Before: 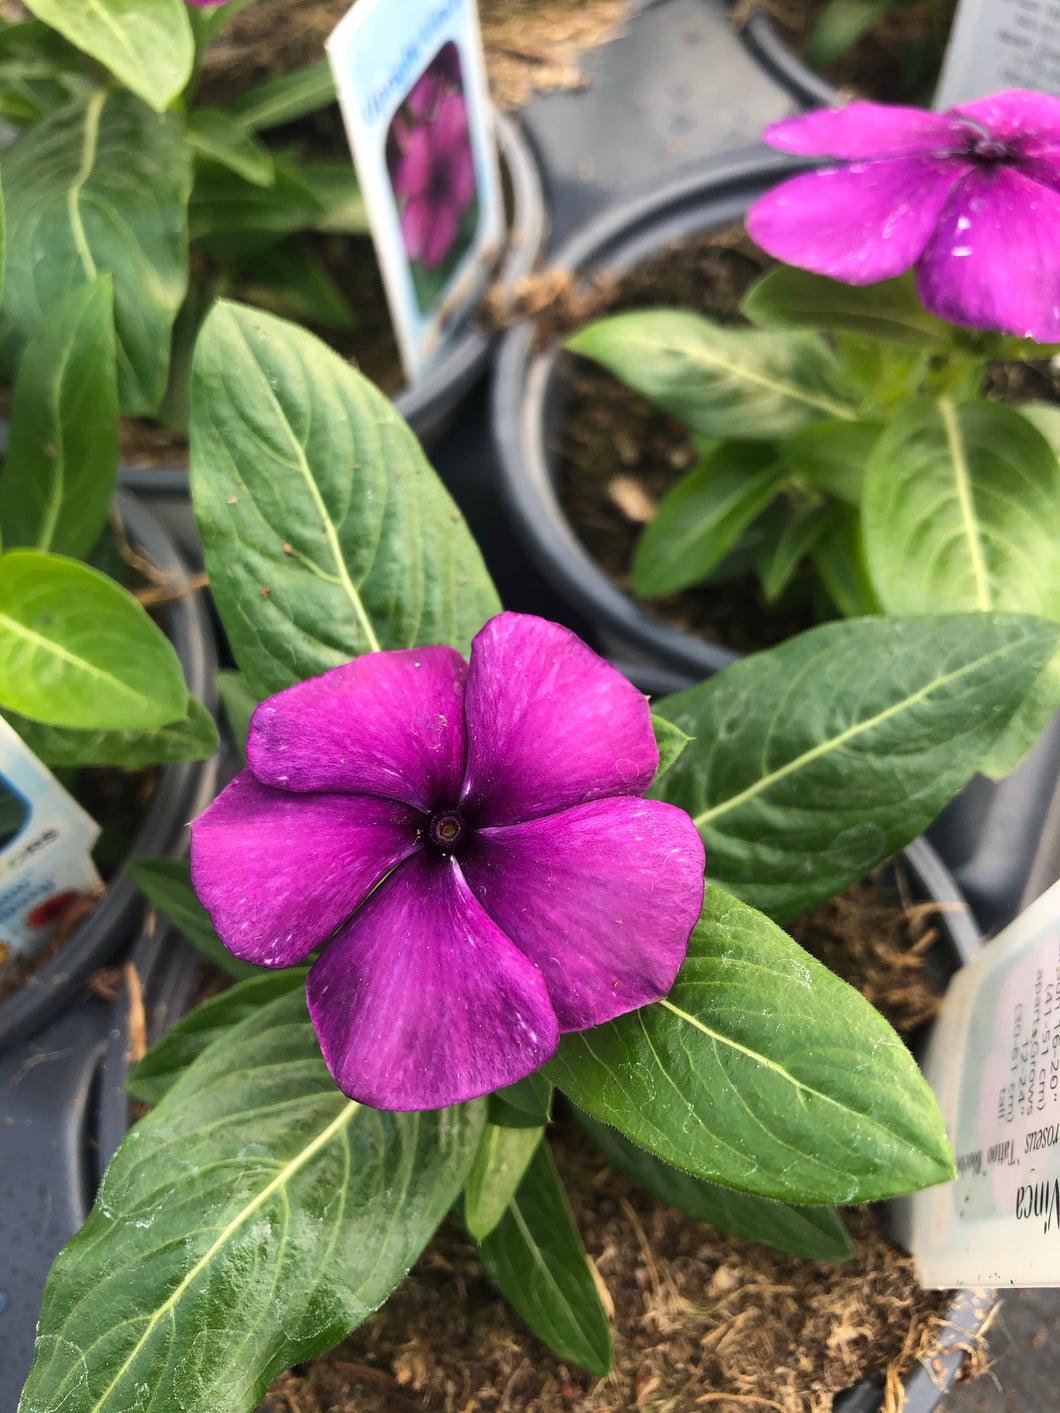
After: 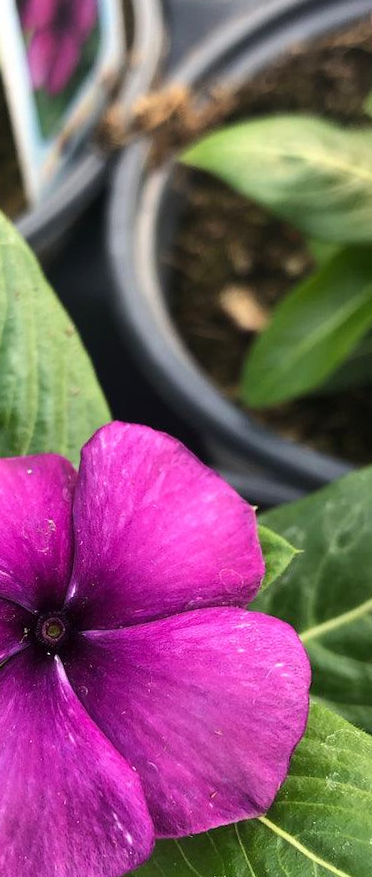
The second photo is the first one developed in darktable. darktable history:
rotate and perspective: rotation 1.69°, lens shift (vertical) -0.023, lens shift (horizontal) -0.291, crop left 0.025, crop right 0.988, crop top 0.092, crop bottom 0.842
crop and rotate: left 29.476%, top 10.214%, right 35.32%, bottom 17.333%
